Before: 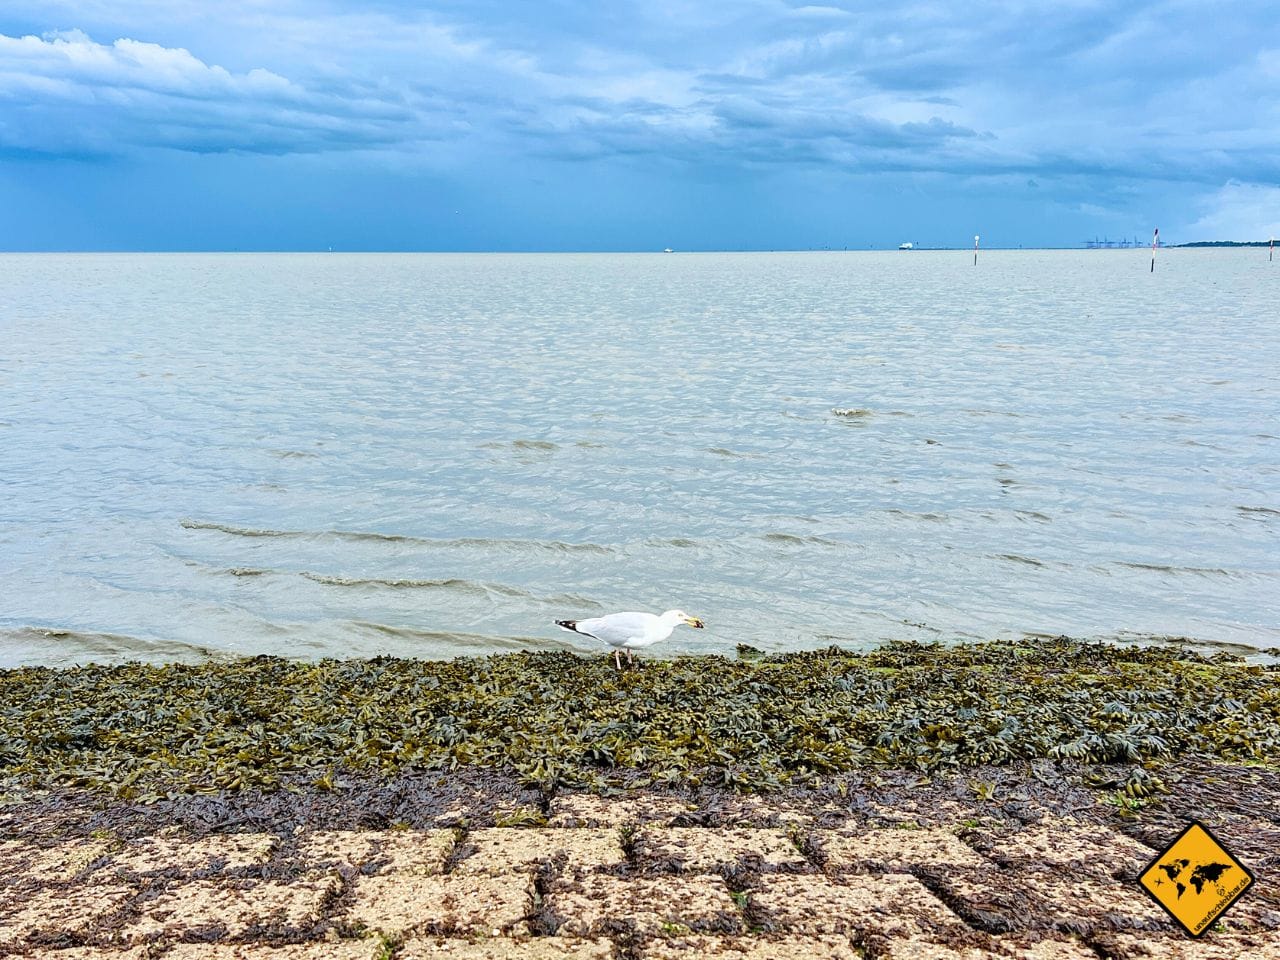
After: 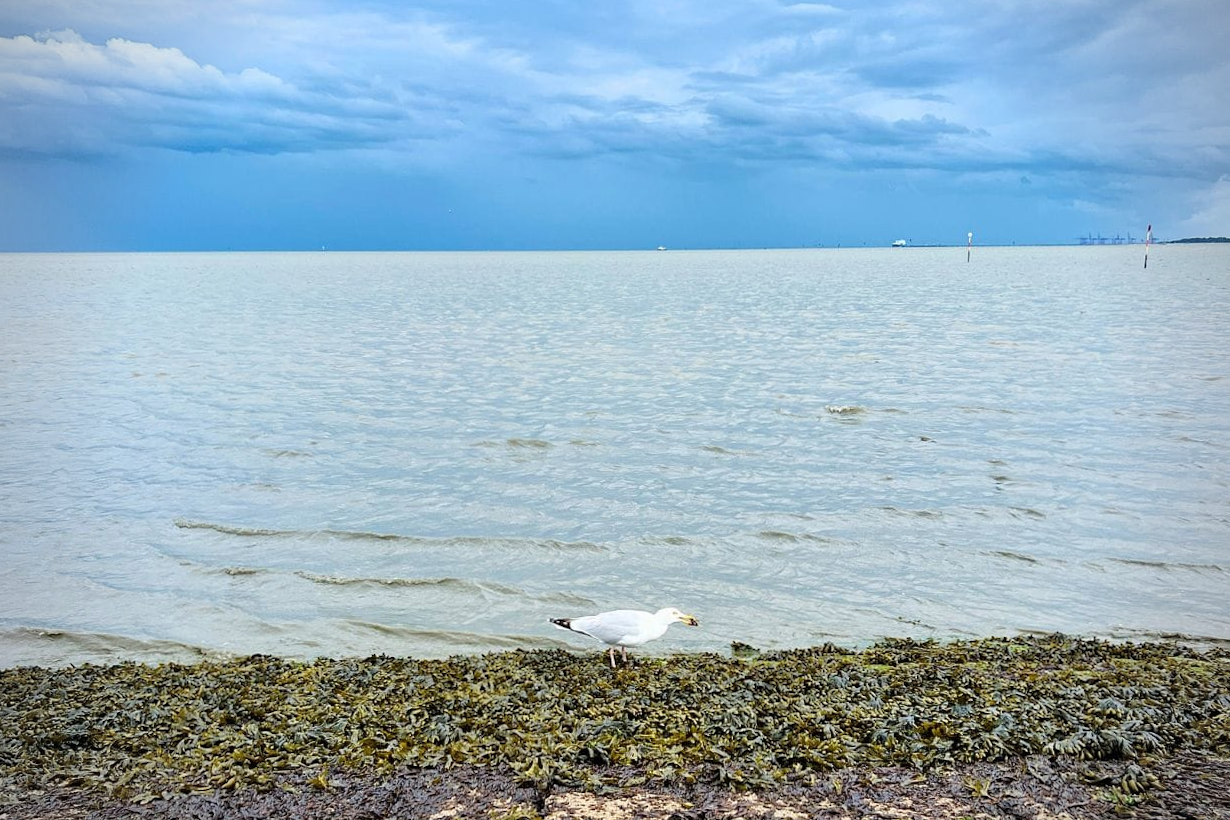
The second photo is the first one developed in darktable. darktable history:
crop and rotate: angle 0.2°, left 0.275%, right 3.127%, bottom 14.18%
vignetting: unbound false
